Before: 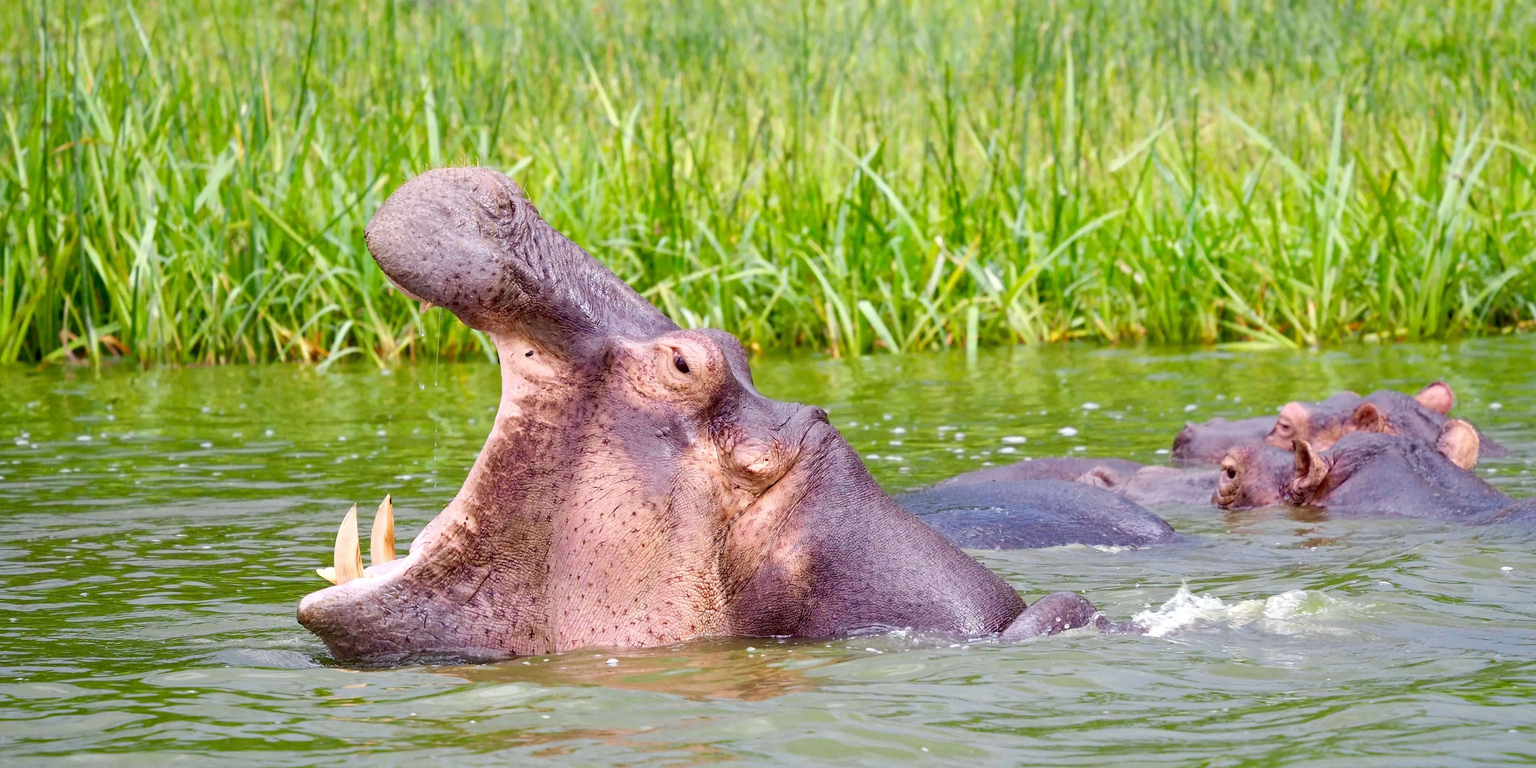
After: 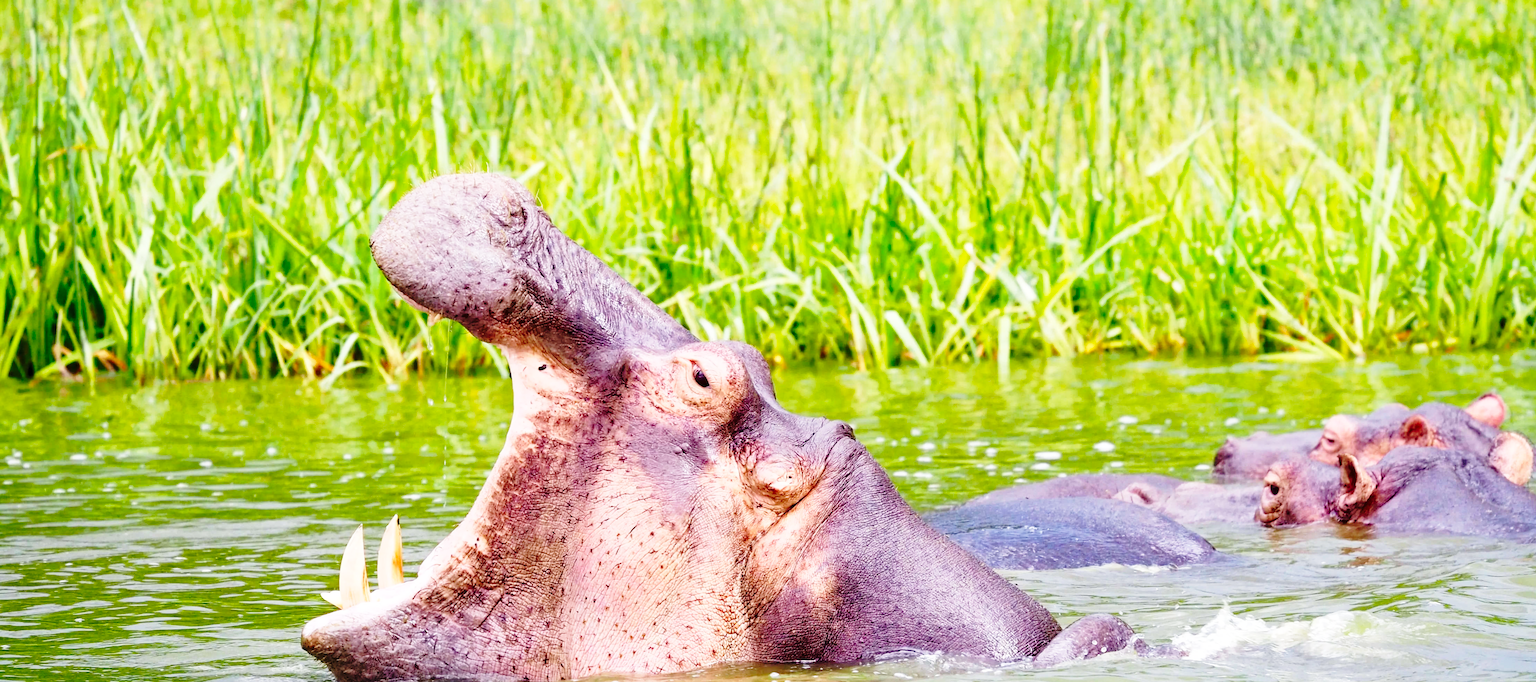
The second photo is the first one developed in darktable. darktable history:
base curve: curves: ch0 [(0, 0) (0.04, 0.03) (0.133, 0.232) (0.448, 0.748) (0.843, 0.968) (1, 1)], preserve colors none
crop and rotate: angle 0.2°, left 0.275%, right 3.127%, bottom 14.18%
